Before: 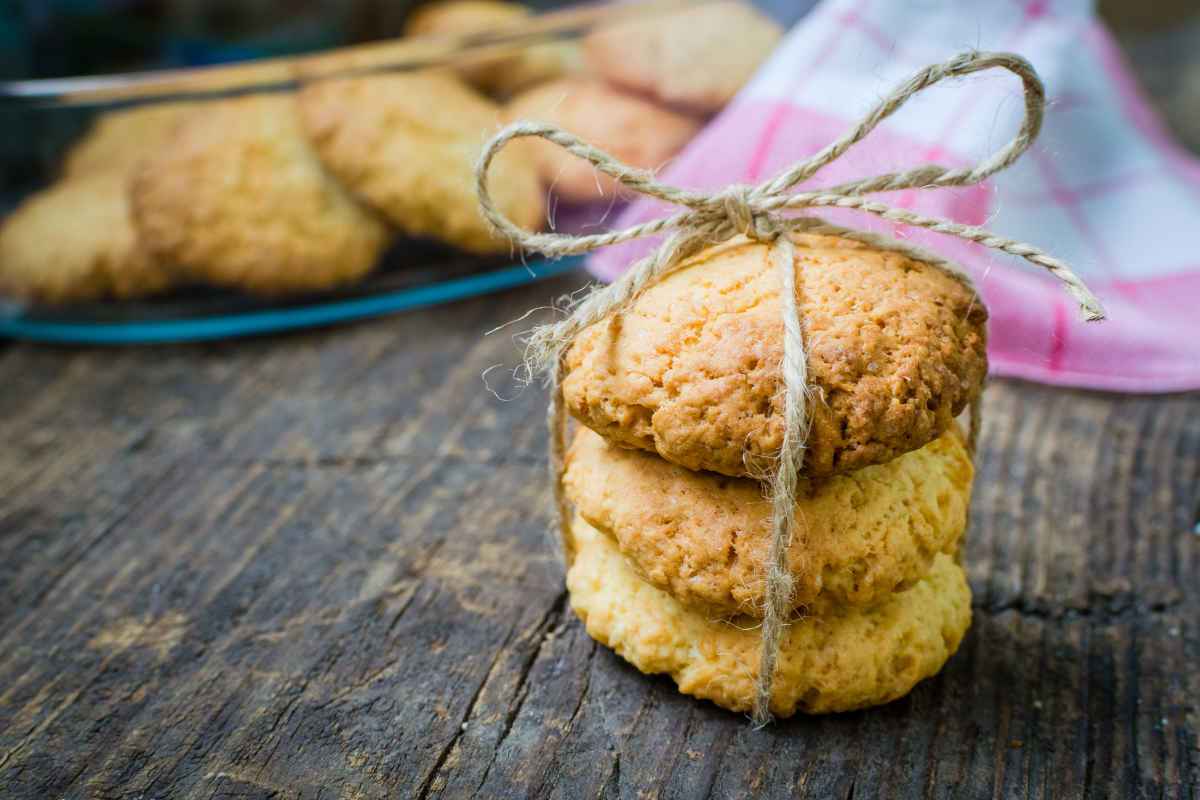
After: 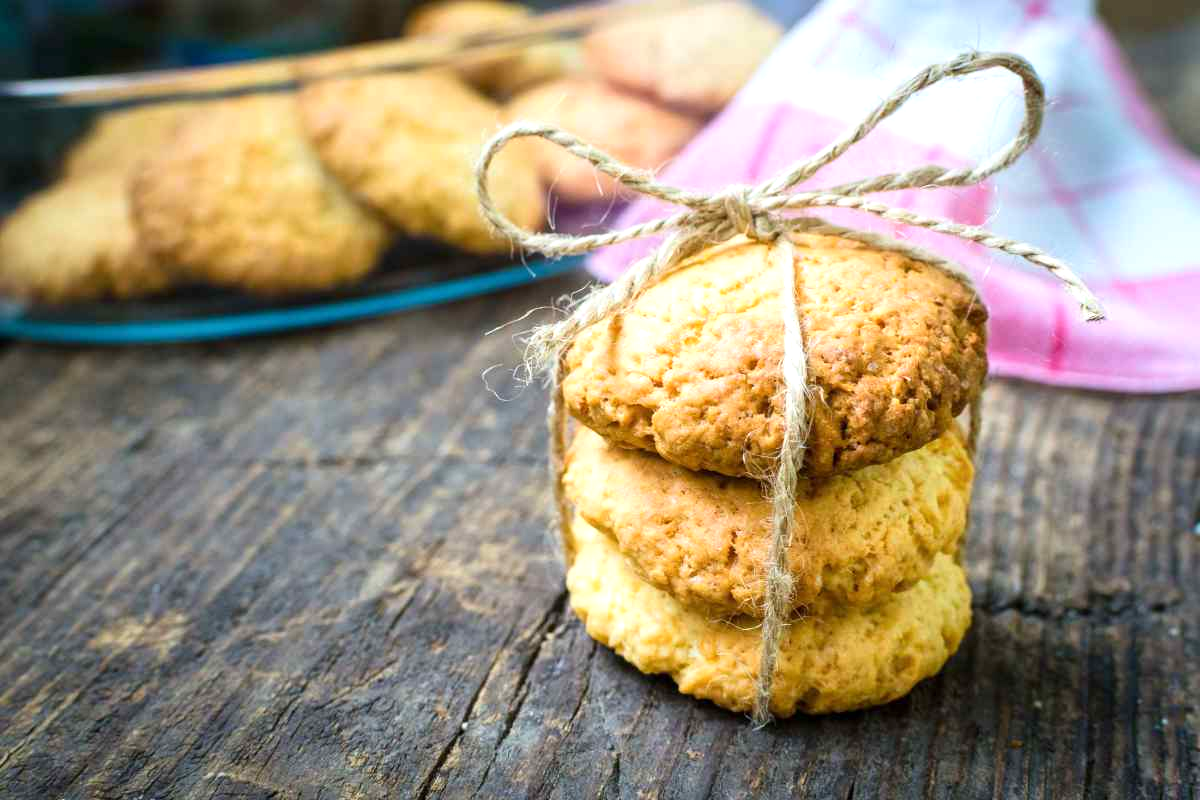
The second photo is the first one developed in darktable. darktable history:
exposure: exposure 0.602 EV, compensate exposure bias true, compensate highlight preservation false
contrast brightness saturation: contrast 0.071
tone equalizer: on, module defaults
